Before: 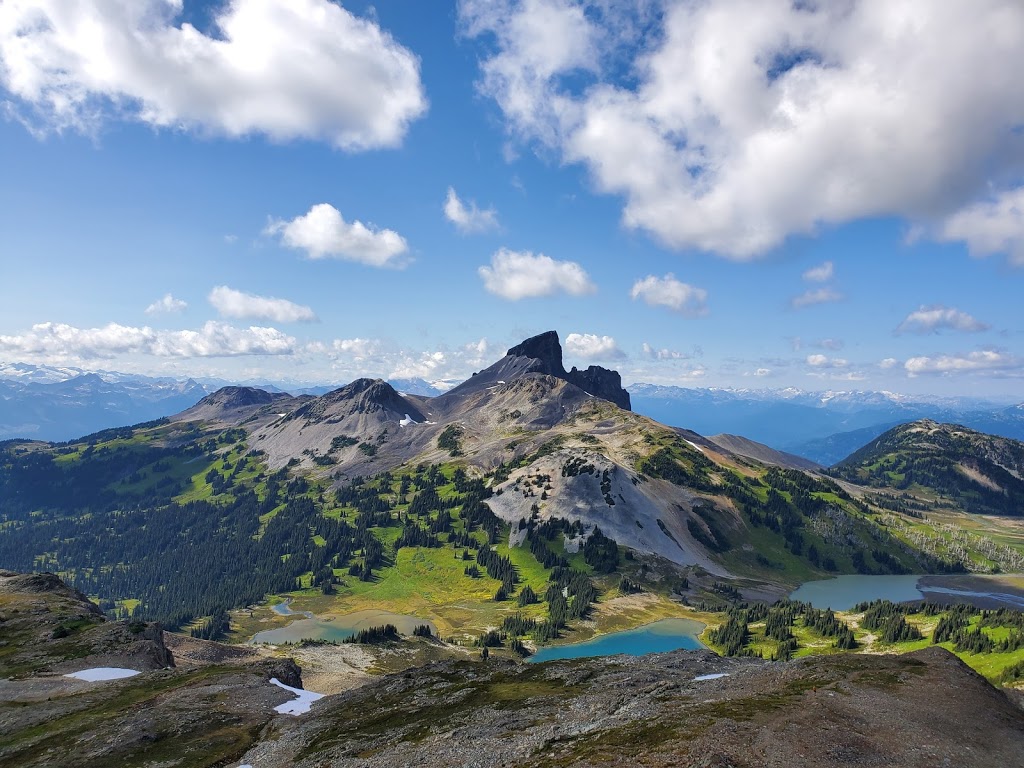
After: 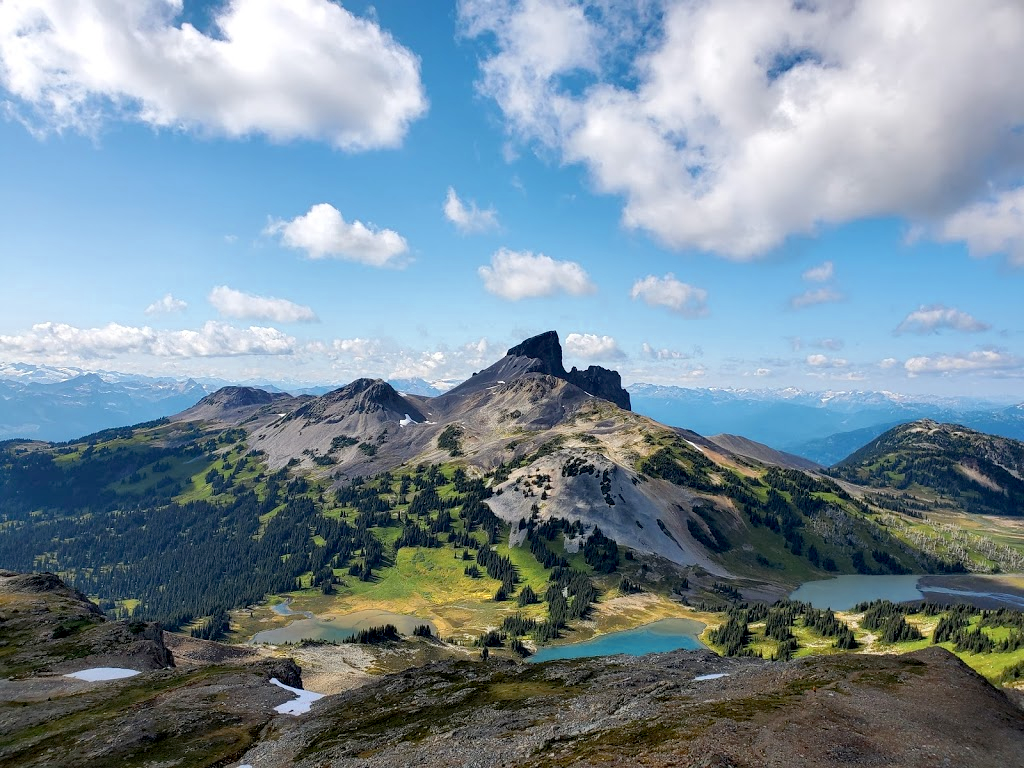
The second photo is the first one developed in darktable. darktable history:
exposure: black level correction 0.009, compensate highlight preservation false
white balance: red 1, blue 1
color zones: curves: ch0 [(0.018, 0.548) (0.197, 0.654) (0.425, 0.447) (0.605, 0.658) (0.732, 0.579)]; ch1 [(0.105, 0.531) (0.224, 0.531) (0.386, 0.39) (0.618, 0.456) (0.732, 0.456) (0.956, 0.421)]; ch2 [(0.039, 0.583) (0.215, 0.465) (0.399, 0.544) (0.465, 0.548) (0.614, 0.447) (0.724, 0.43) (0.882, 0.623) (0.956, 0.632)]
